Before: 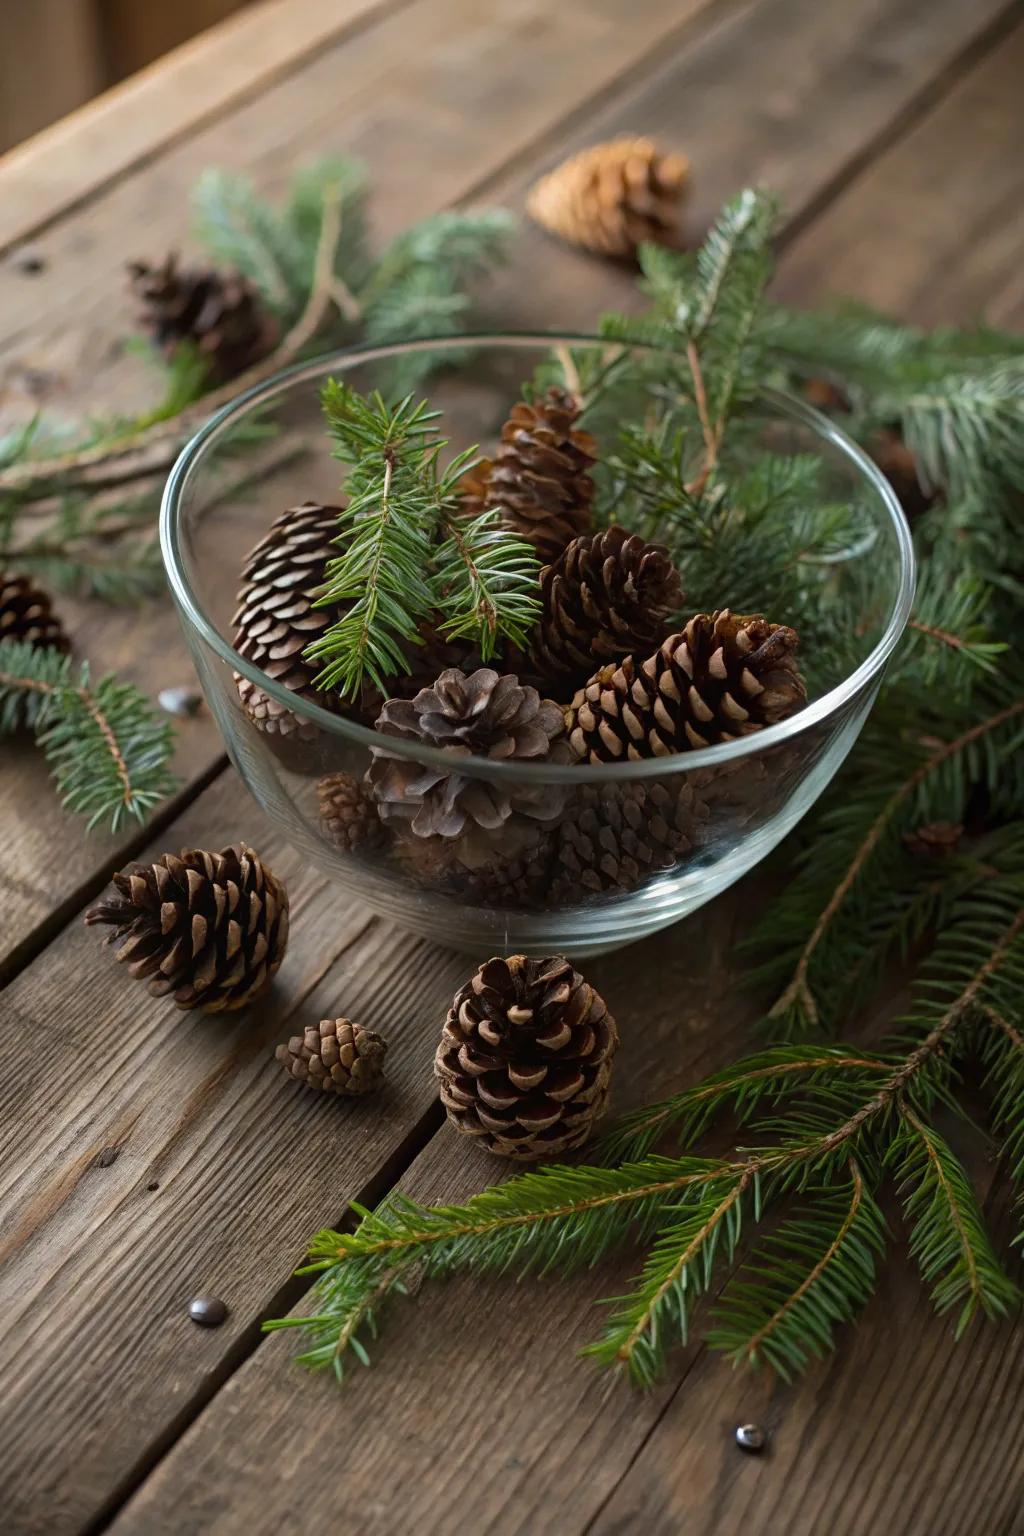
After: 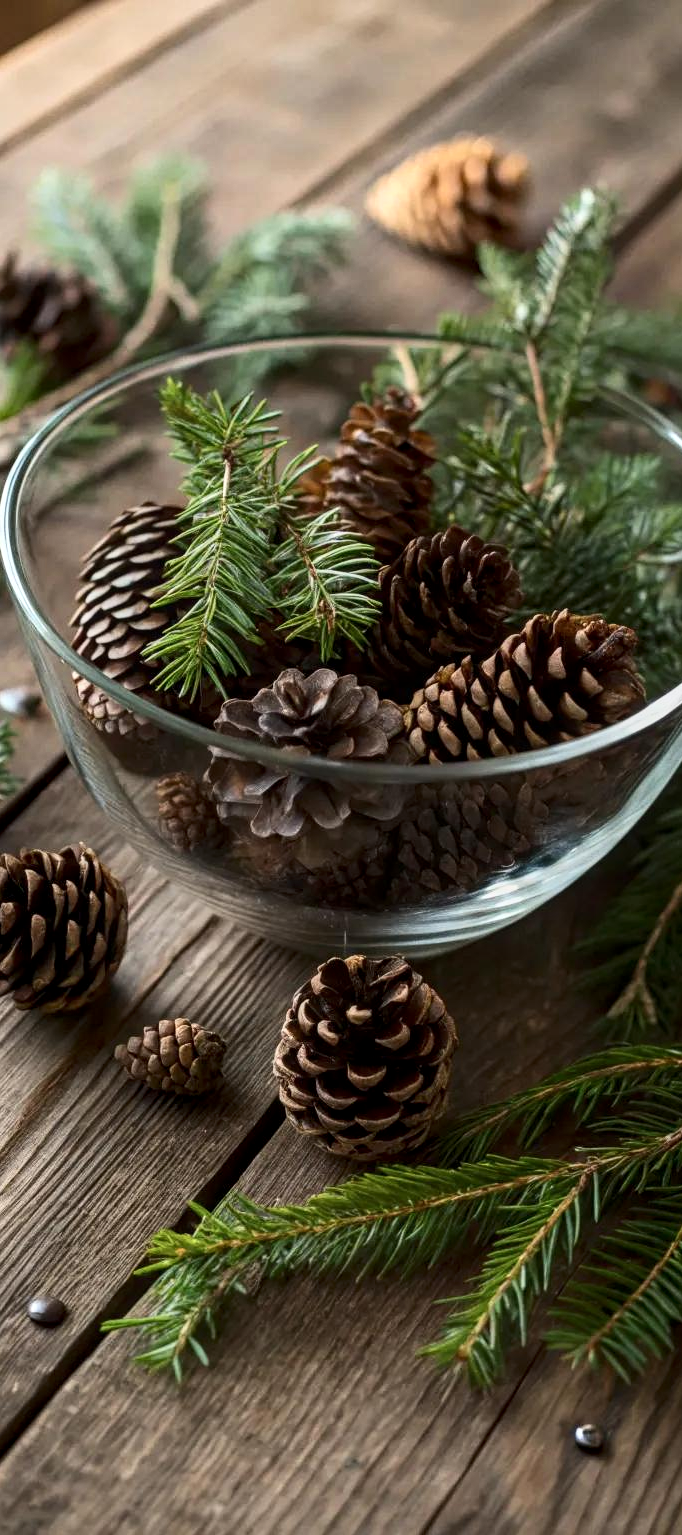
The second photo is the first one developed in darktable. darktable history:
crop and rotate: left 15.754%, right 17.579%
contrast brightness saturation: contrast 0.24, brightness 0.09
local contrast: detail 130%
